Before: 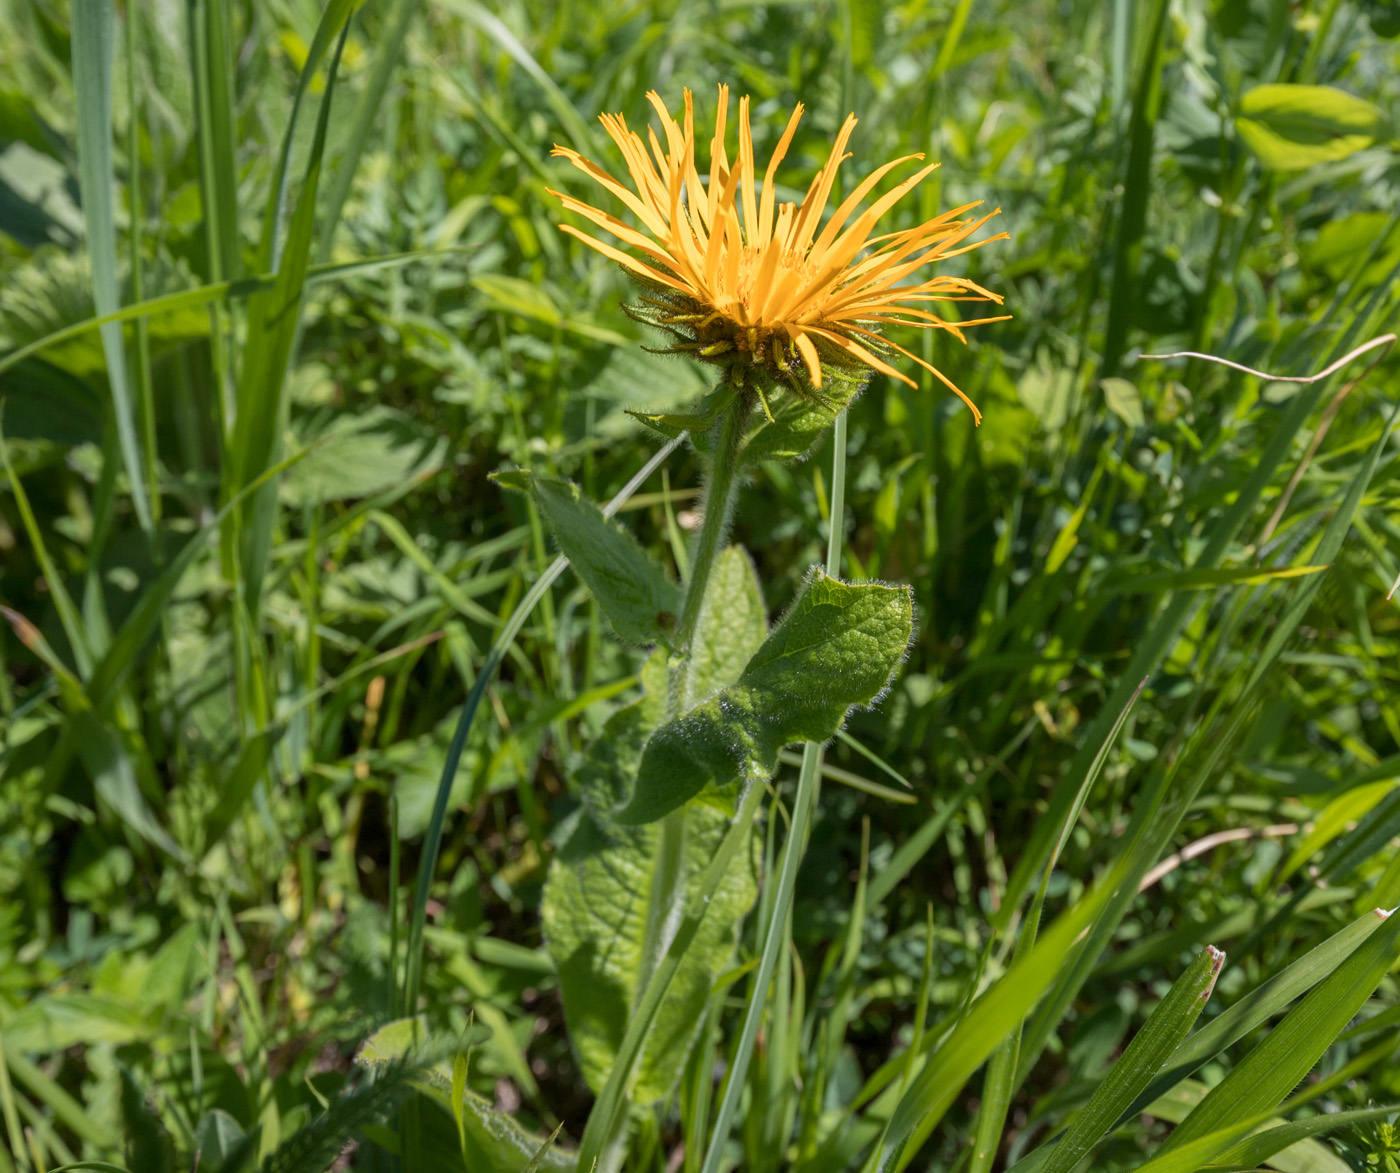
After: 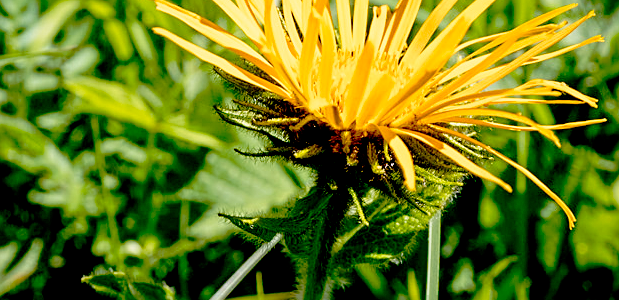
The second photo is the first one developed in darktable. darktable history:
tone curve: curves: ch0 [(0, 0) (0.062, 0.023) (0.168, 0.142) (0.359, 0.44) (0.469, 0.544) (0.634, 0.722) (0.839, 0.909) (0.998, 0.978)]; ch1 [(0, 0) (0.437, 0.453) (0.472, 0.47) (0.502, 0.504) (0.527, 0.546) (0.568, 0.619) (0.608, 0.665) (0.669, 0.748) (0.859, 0.899) (1, 1)]; ch2 [(0, 0) (0.33, 0.301) (0.421, 0.443) (0.473, 0.501) (0.504, 0.504) (0.535, 0.564) (0.575, 0.625) (0.608, 0.676) (1, 1)], preserve colors none
crop: left 29.065%, top 16.875%, right 26.703%, bottom 57.513%
sharpen: on, module defaults
exposure: black level correction 0.046, exposure 0.013 EV, compensate highlight preservation false
